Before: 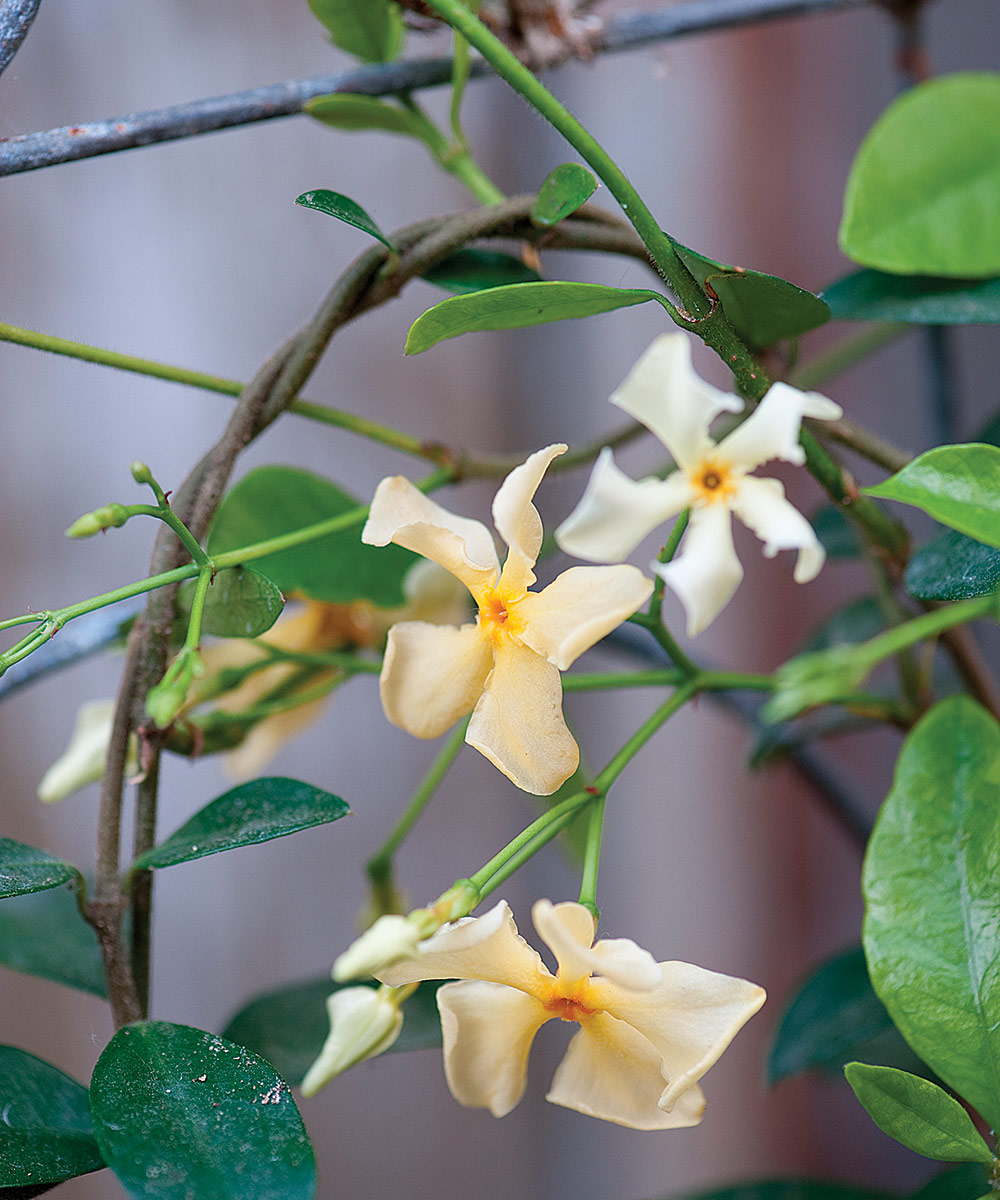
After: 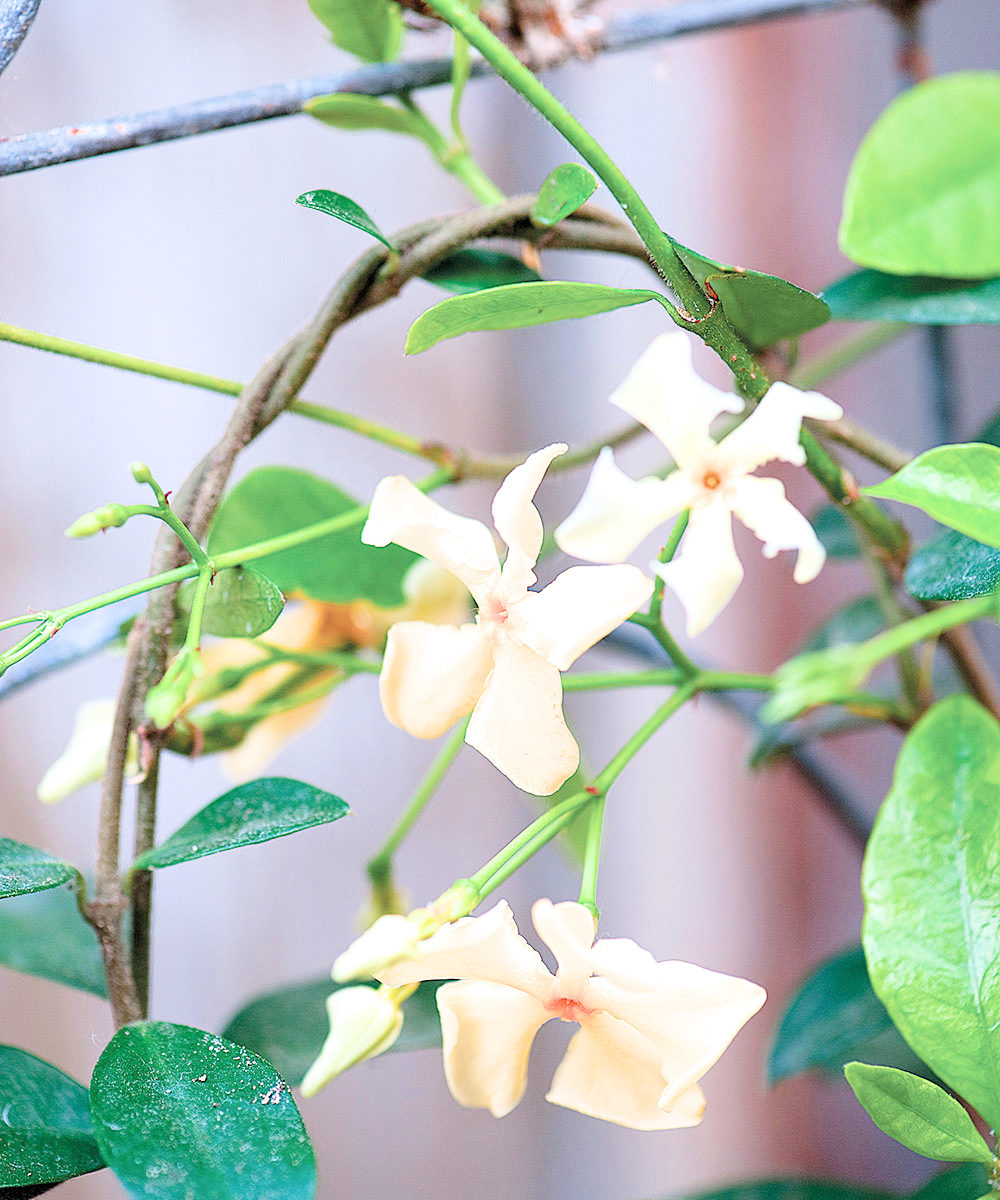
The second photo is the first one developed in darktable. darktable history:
exposure: black level correction 0, exposure 1.896 EV, compensate highlight preservation false
filmic rgb: black relative exposure -8.01 EV, white relative exposure 3.86 EV, threshold 3.03 EV, hardness 4.32, enable highlight reconstruction true
